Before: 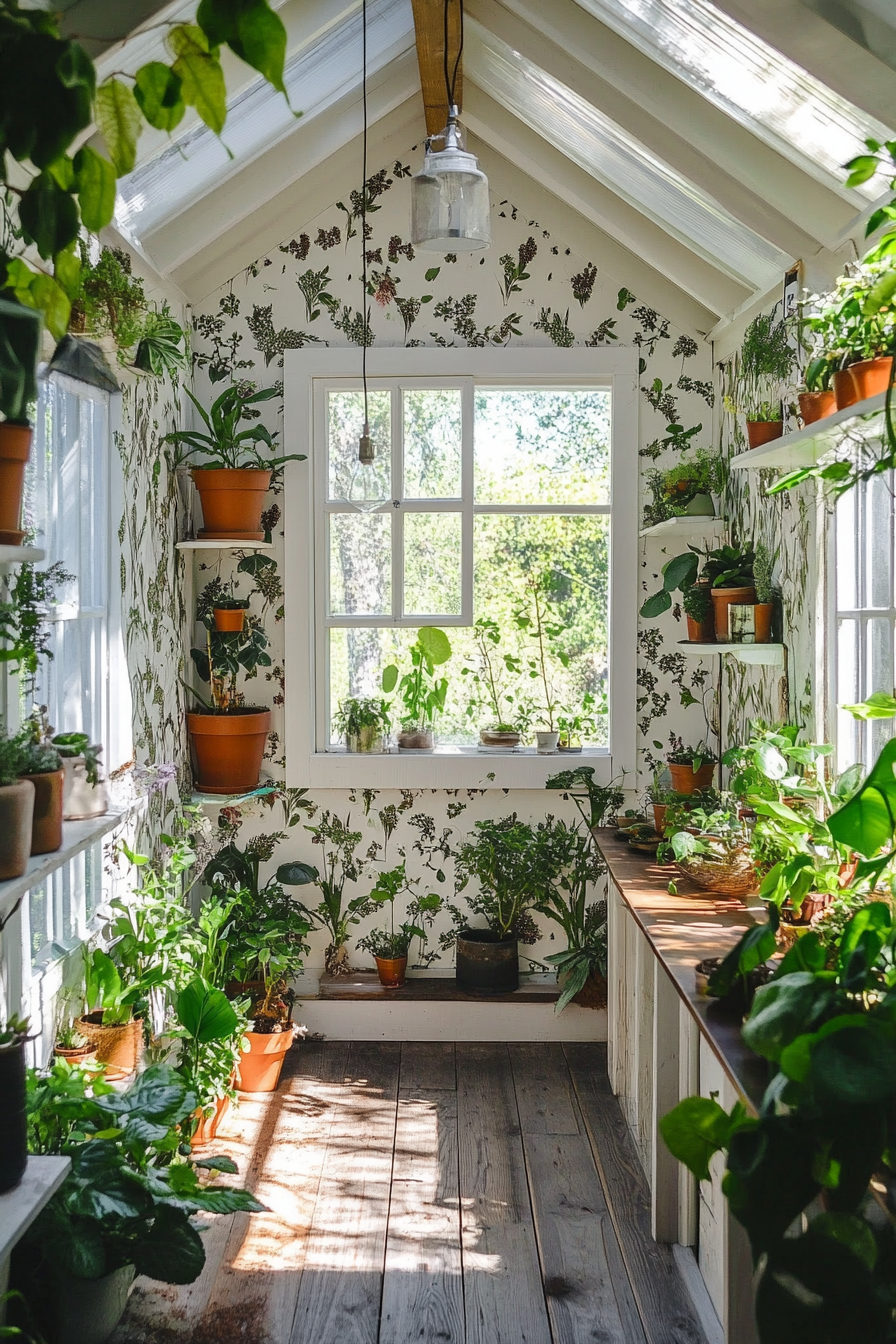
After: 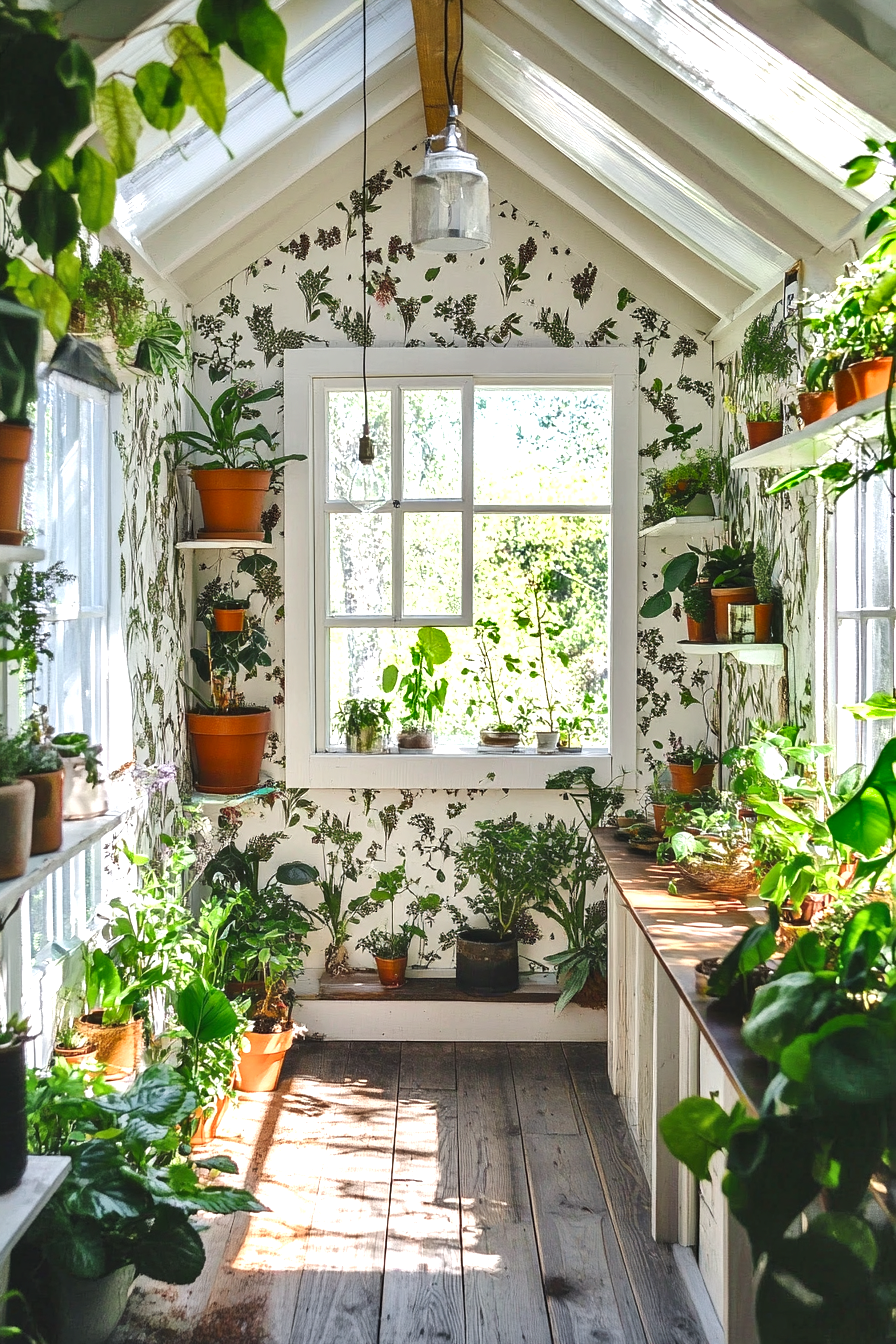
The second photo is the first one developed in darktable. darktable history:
shadows and highlights: low approximation 0.01, soften with gaussian
exposure: black level correction 0, exposure 0.697 EV, compensate highlight preservation false
